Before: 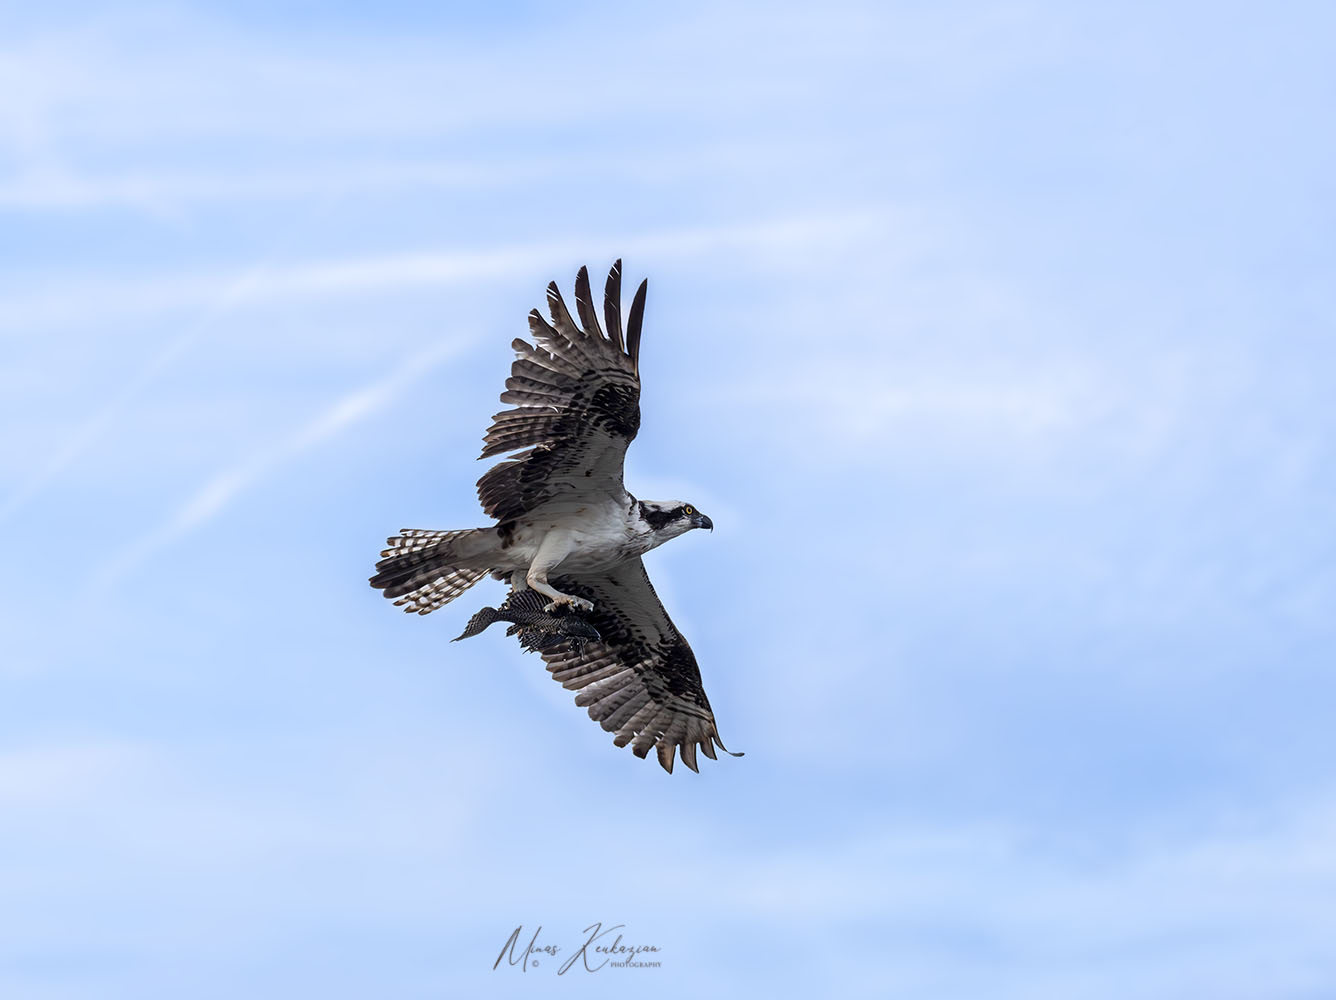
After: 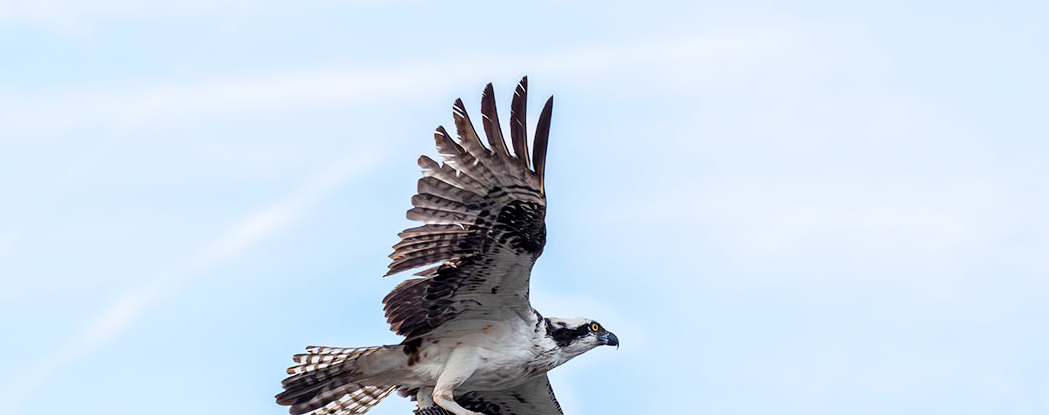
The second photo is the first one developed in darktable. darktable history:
crop: left 7.036%, top 18.398%, right 14.379%, bottom 40.043%
base curve: curves: ch0 [(0, 0) (0.204, 0.334) (0.55, 0.733) (1, 1)], preserve colors none
